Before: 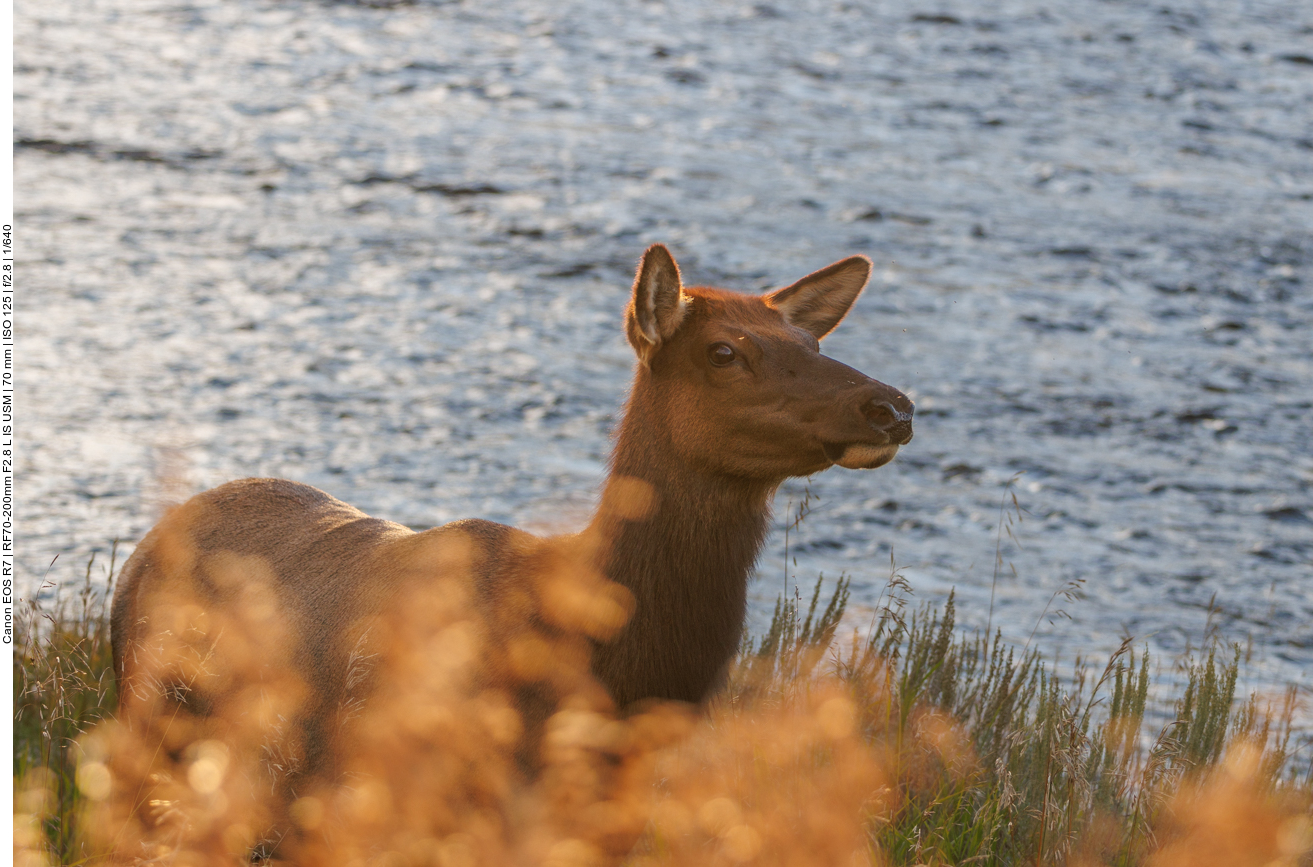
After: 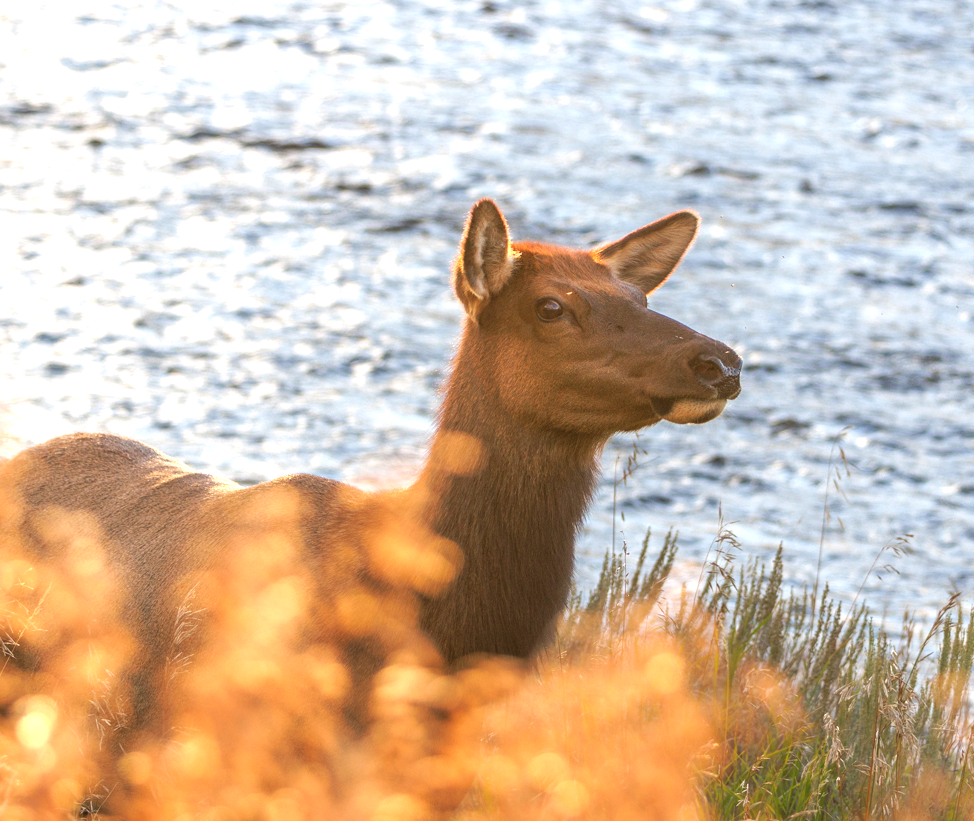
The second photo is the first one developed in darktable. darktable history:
crop and rotate: left 13.15%, top 5.251%, right 12.609%
exposure: black level correction 0.001, exposure 1.05 EV, compensate exposure bias true, compensate highlight preservation false
